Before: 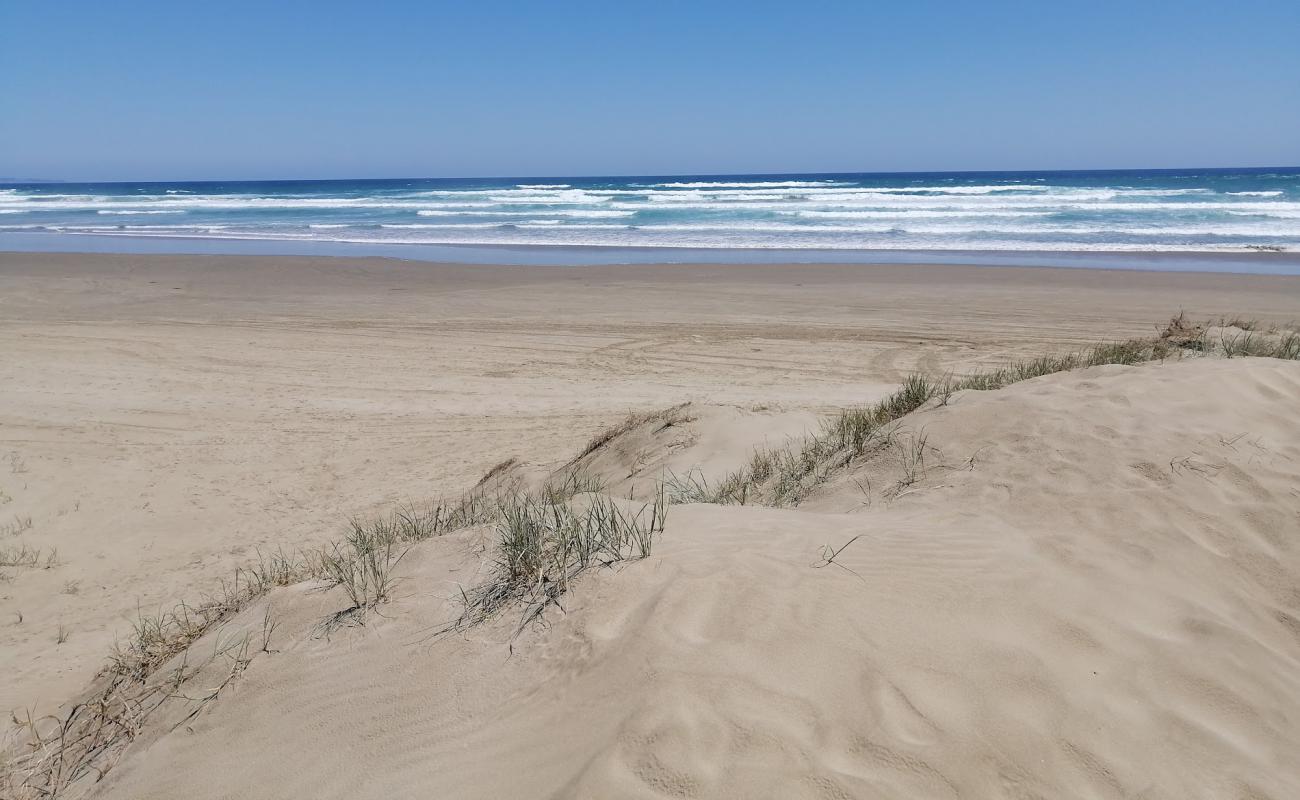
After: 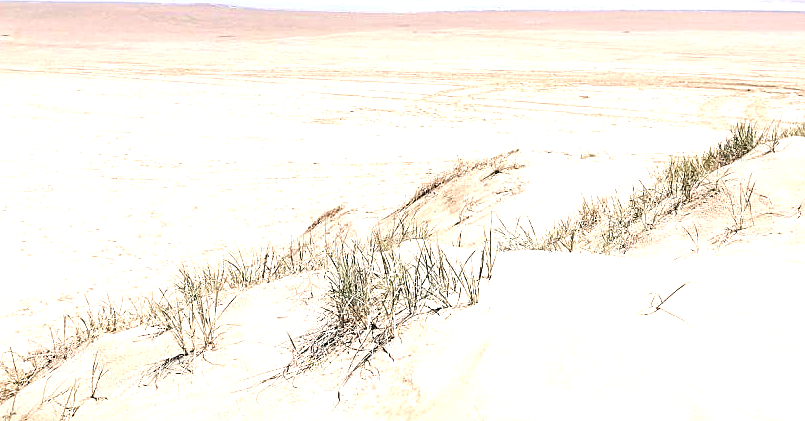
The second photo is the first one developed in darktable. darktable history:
crop: left 13.297%, top 31.723%, right 24.739%, bottom 15.6%
color correction: highlights a* 5.41, highlights b* 5.3, shadows a* -4.59, shadows b* -5.24
contrast brightness saturation: saturation -0.068
exposure: black level correction 0, exposure 1.754 EV, compensate highlight preservation false
velvia: on, module defaults
sharpen: on, module defaults
